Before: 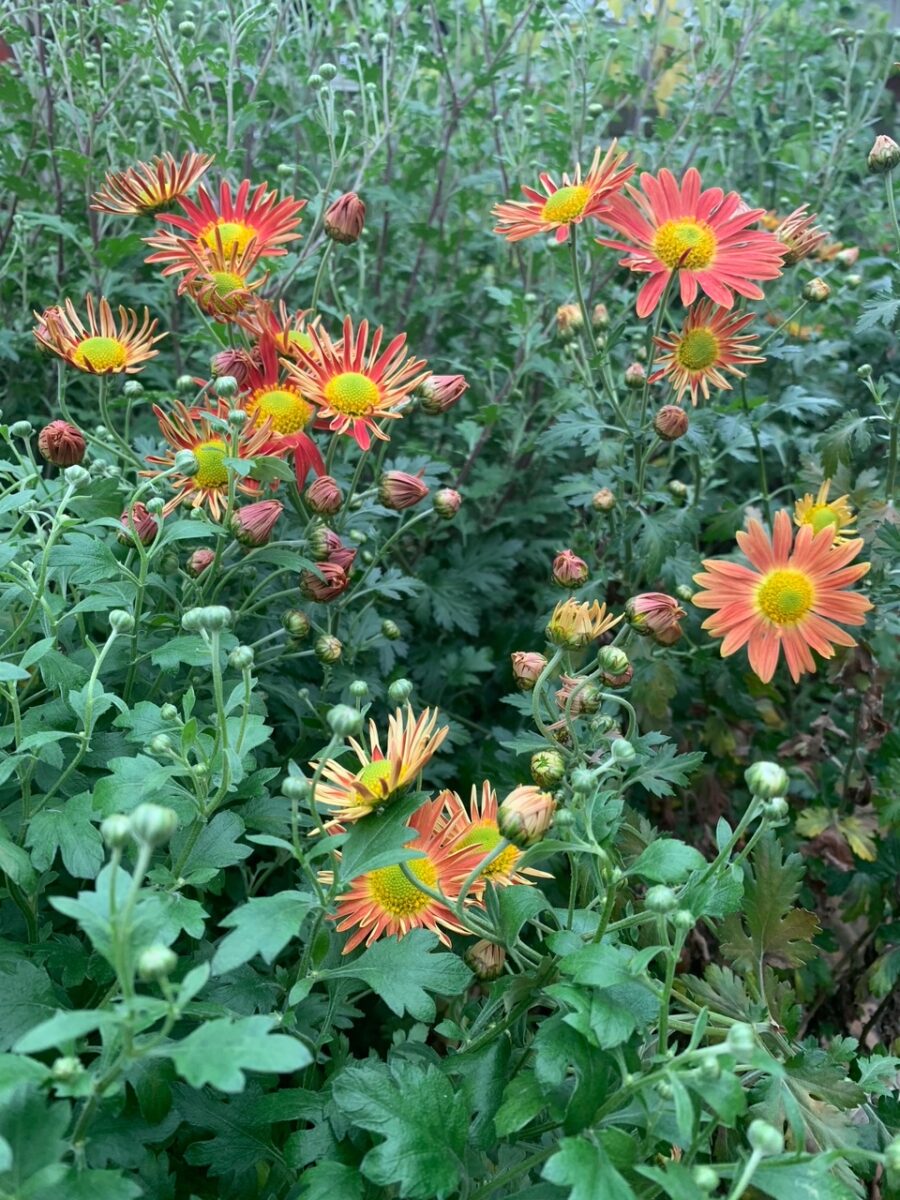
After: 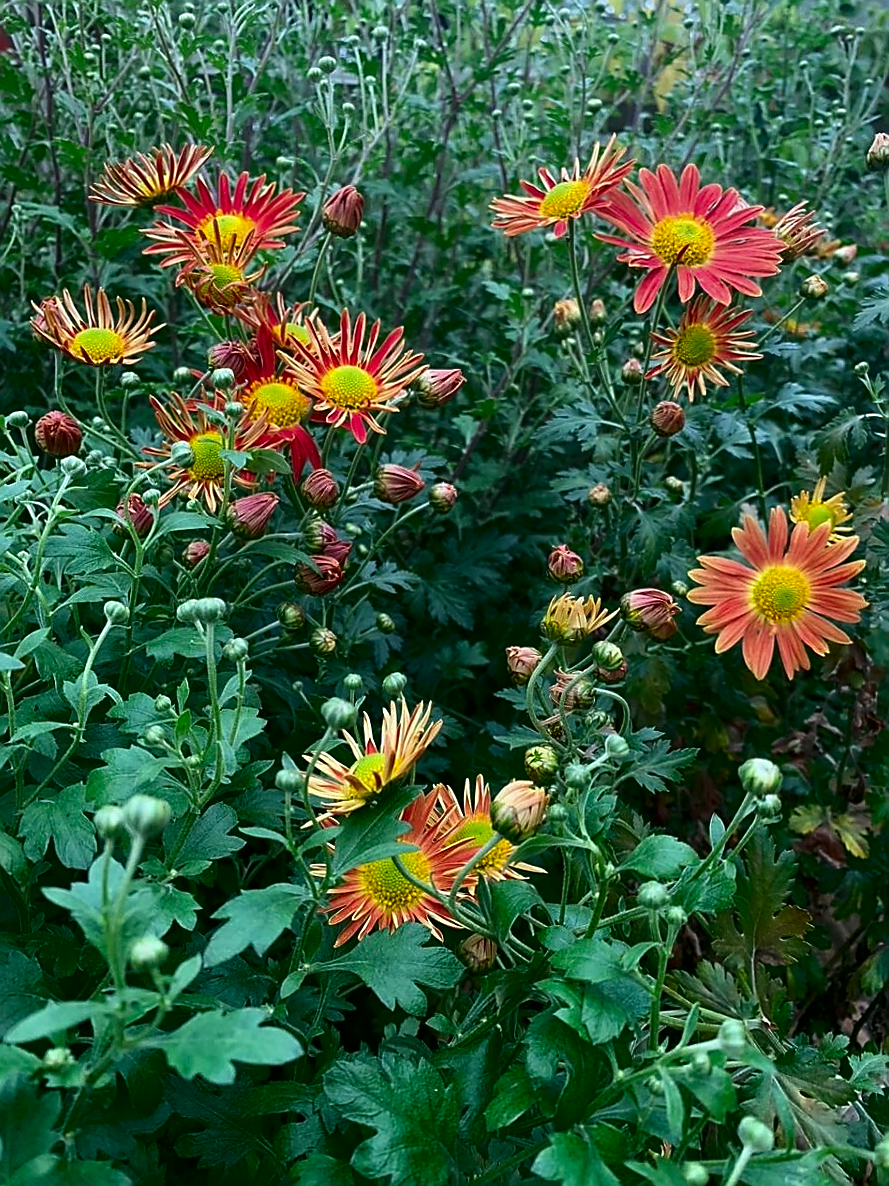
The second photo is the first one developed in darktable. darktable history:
contrast brightness saturation: contrast 0.1, brightness -0.26, saturation 0.14
crop and rotate: angle -0.5°
sharpen: radius 1.4, amount 1.25, threshold 0.7
